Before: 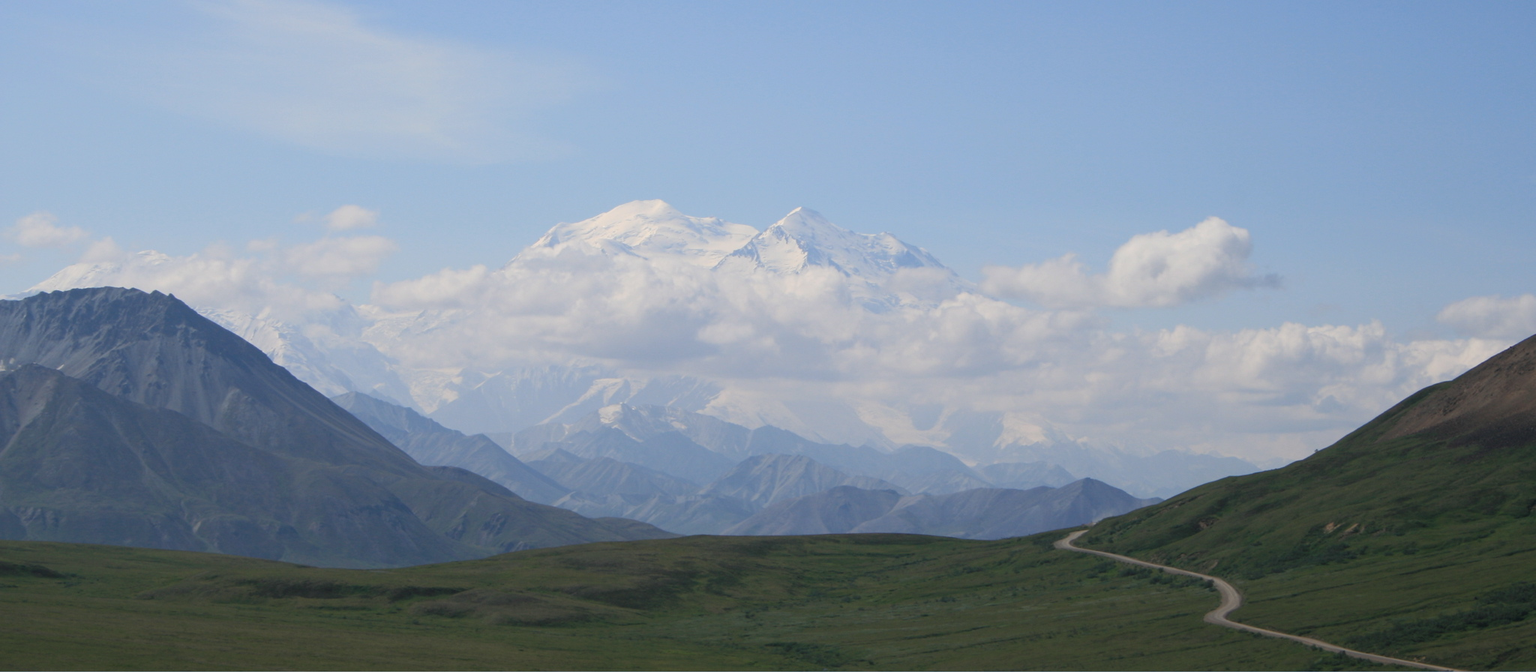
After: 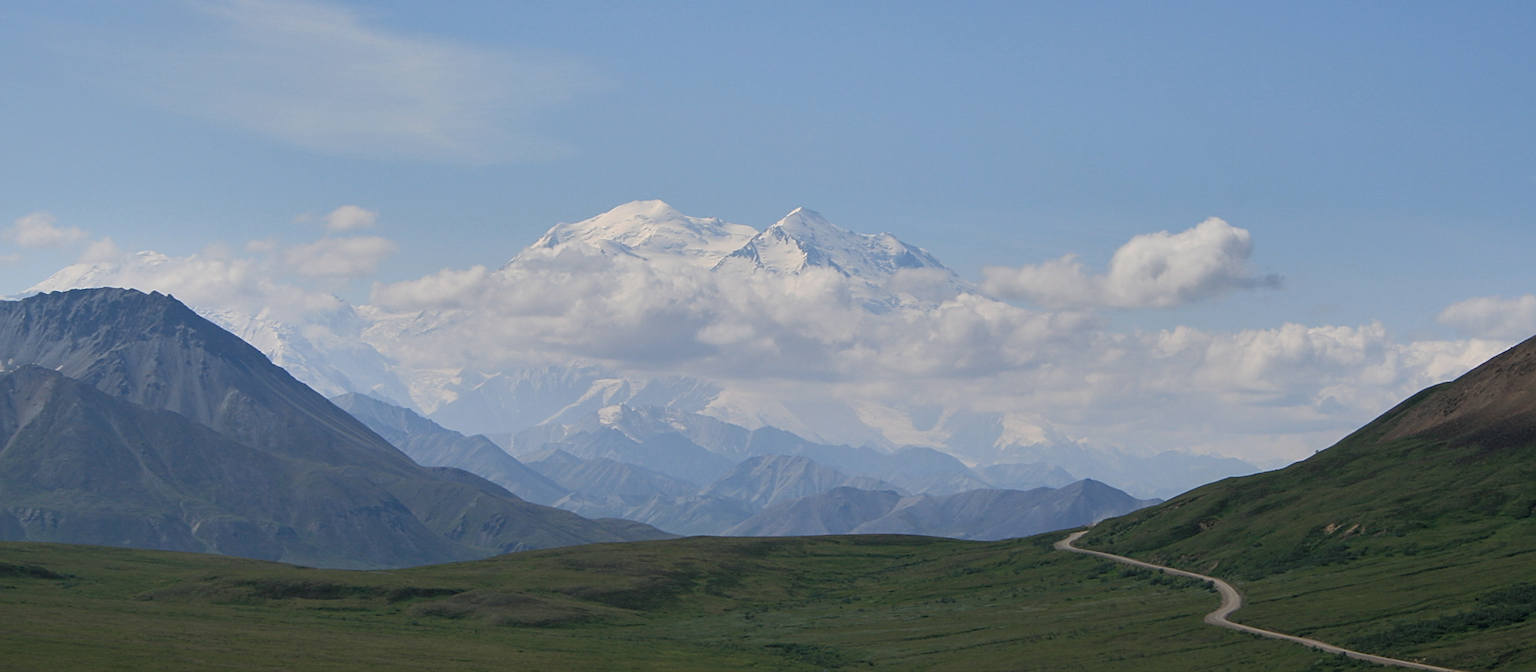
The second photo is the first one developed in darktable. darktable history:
sharpen: on, module defaults
crop and rotate: left 0.101%, bottom 0.005%
shadows and highlights: radius 108.24, shadows 23.89, highlights -57.77, low approximation 0.01, soften with gaussian
